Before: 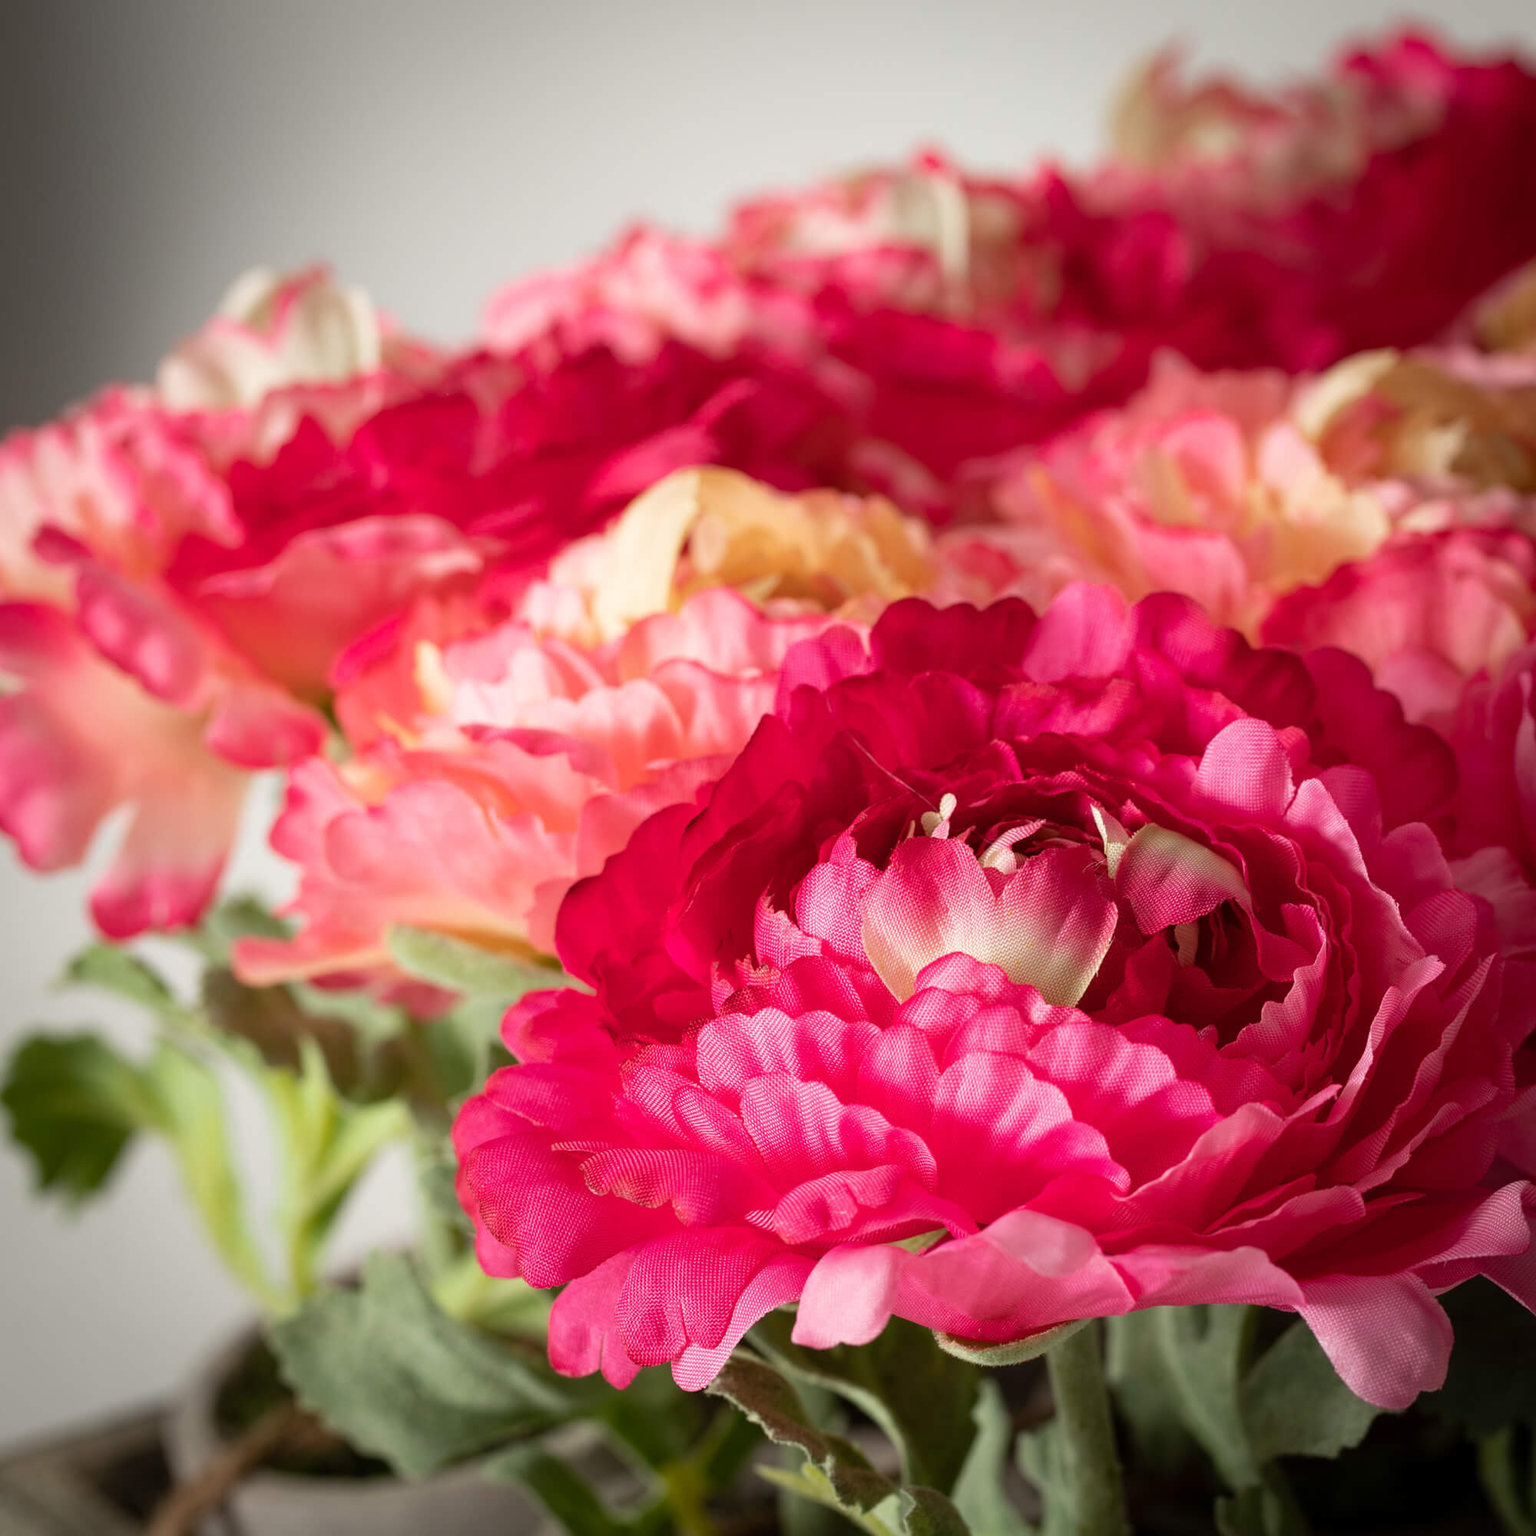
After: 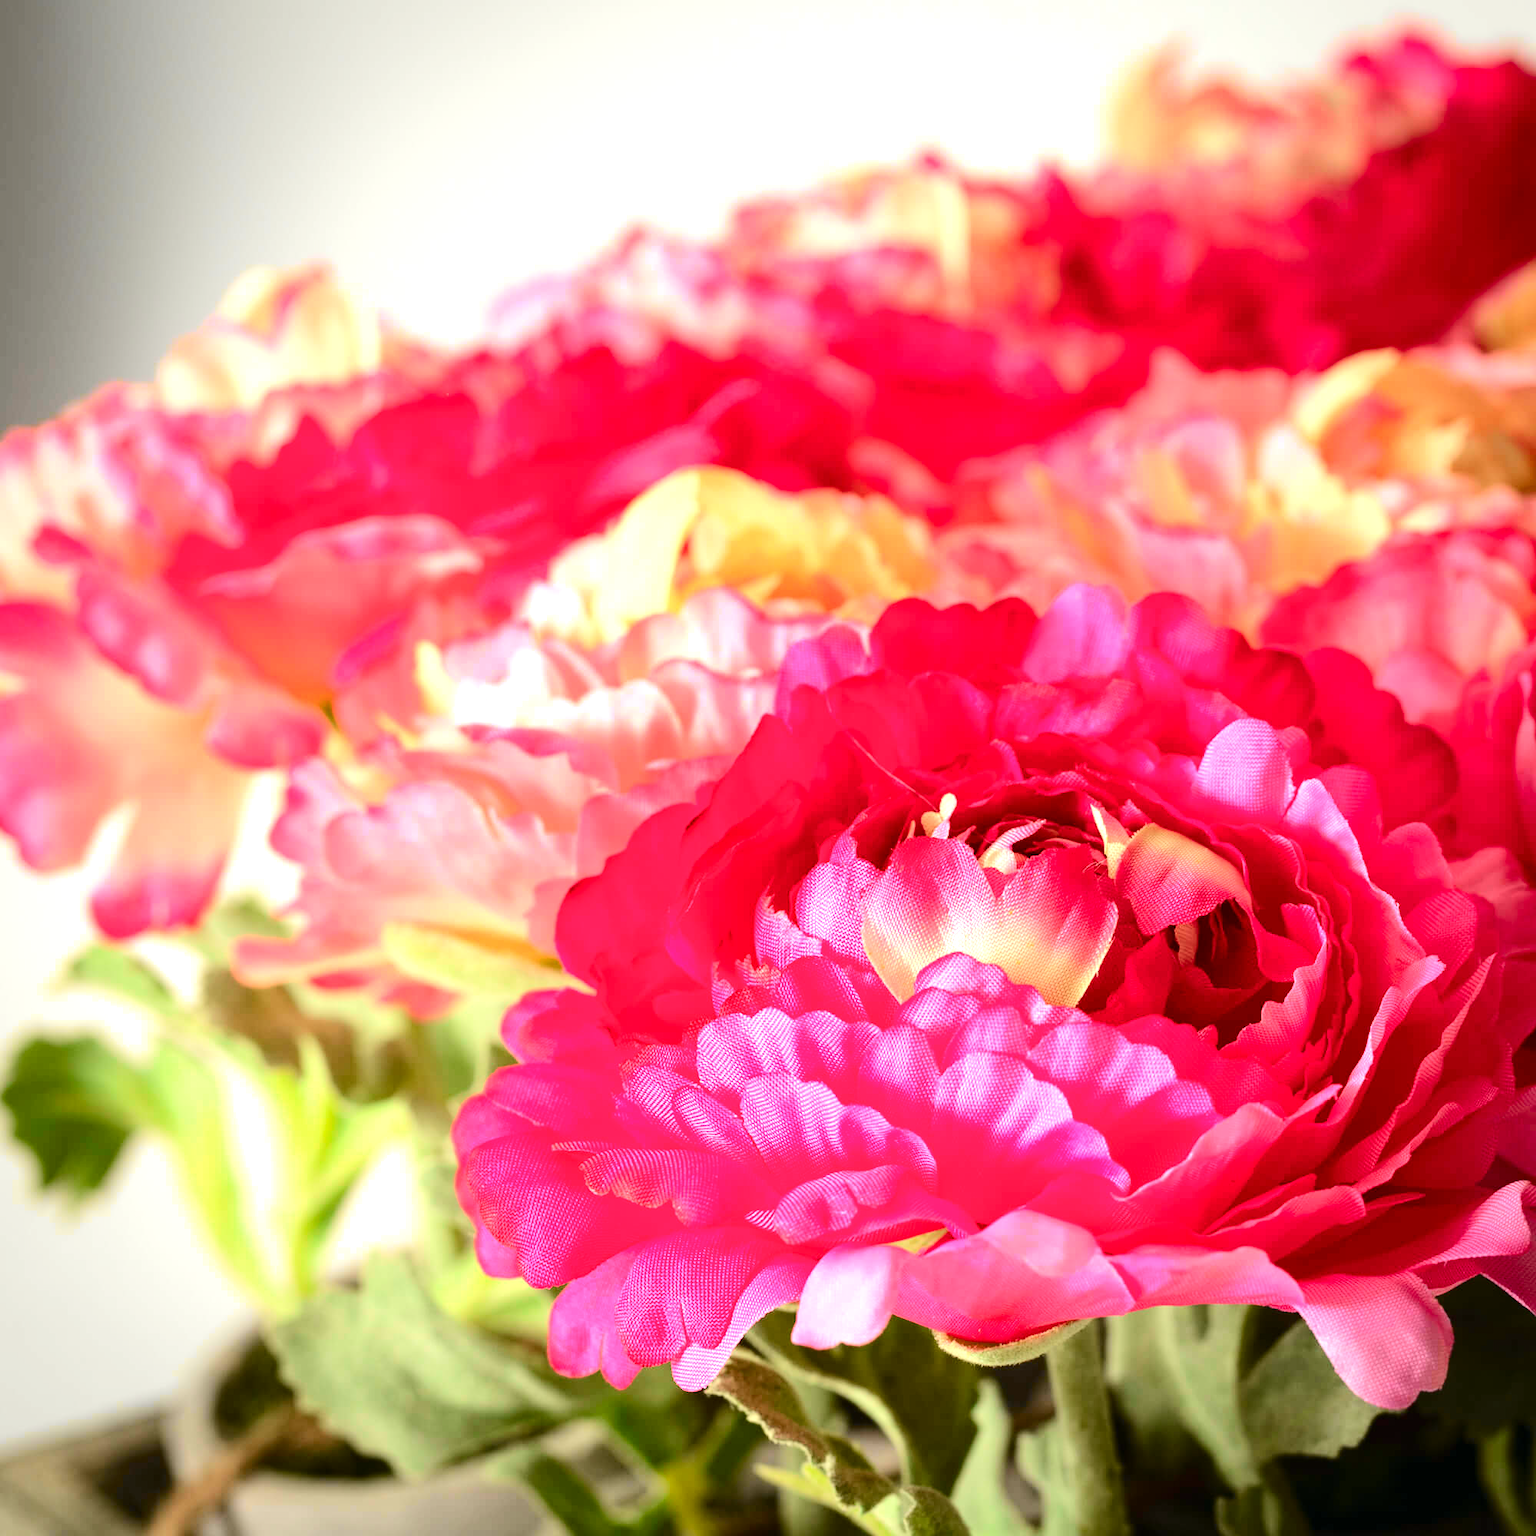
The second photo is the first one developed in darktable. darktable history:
exposure: black level correction 0, exposure 1.1 EV, compensate exposure bias true, compensate highlight preservation false
tone curve: curves: ch0 [(0, 0.003) (0.113, 0.081) (0.207, 0.184) (0.515, 0.612) (0.712, 0.793) (0.984, 0.961)]; ch1 [(0, 0) (0.172, 0.123) (0.317, 0.272) (0.414, 0.382) (0.476, 0.479) (0.505, 0.498) (0.534, 0.534) (0.621, 0.65) (0.709, 0.764) (1, 1)]; ch2 [(0, 0) (0.411, 0.424) (0.505, 0.505) (0.521, 0.524) (0.537, 0.57) (0.65, 0.699) (1, 1)], color space Lab, independent channels, preserve colors none
